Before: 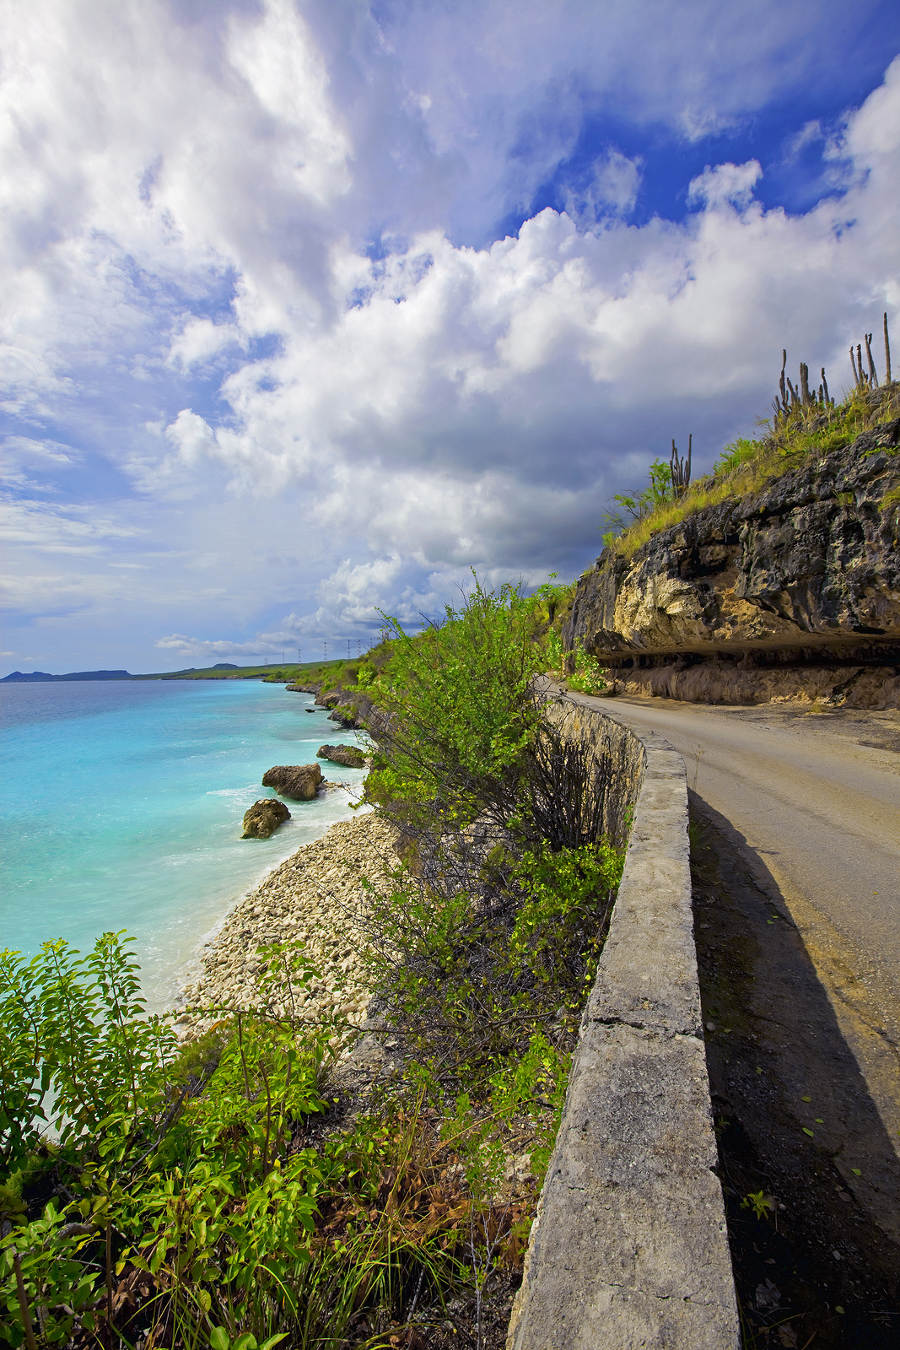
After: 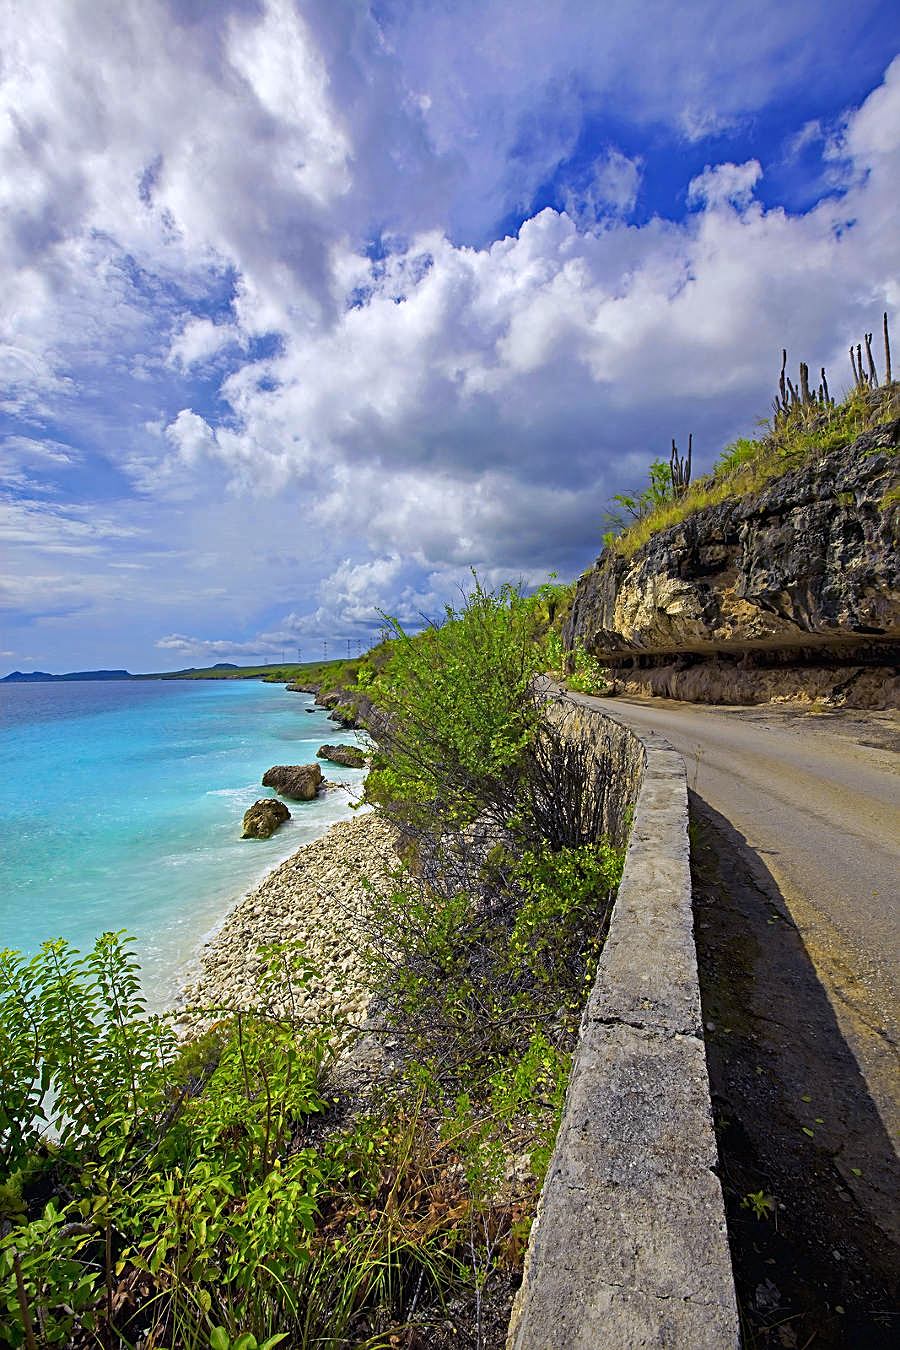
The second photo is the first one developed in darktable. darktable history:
sharpen: on, module defaults
white balance: red 0.984, blue 1.059
shadows and highlights: shadows 12, white point adjustment 1.2, soften with gaussian
haze removal: compatibility mode true, adaptive false
